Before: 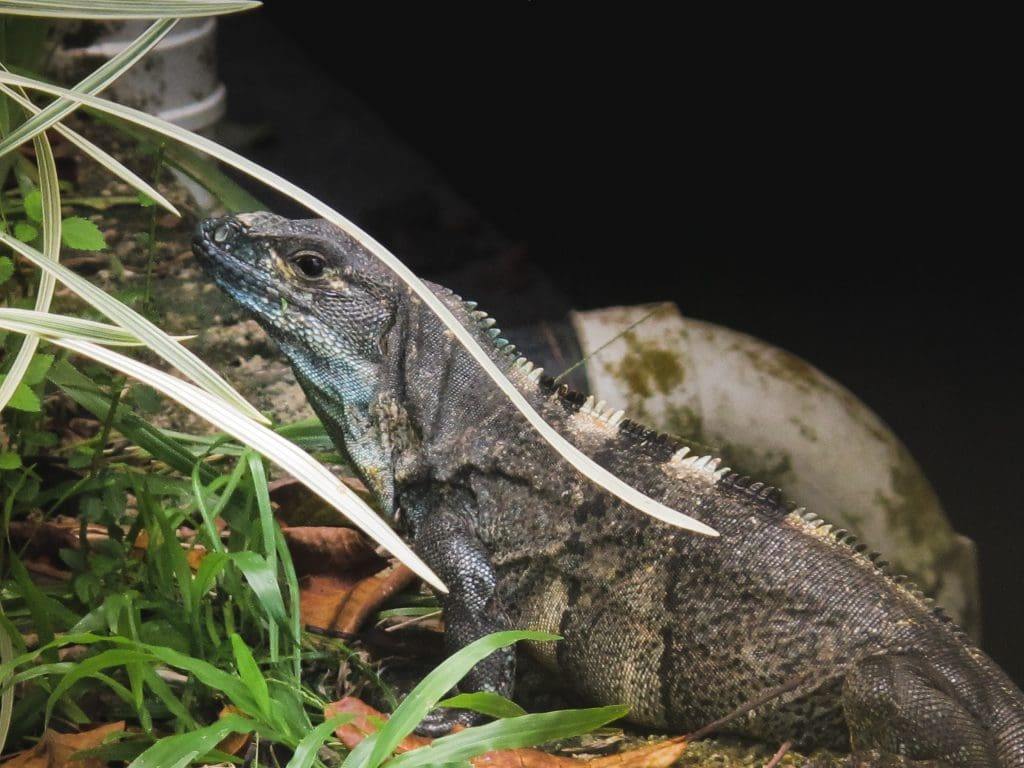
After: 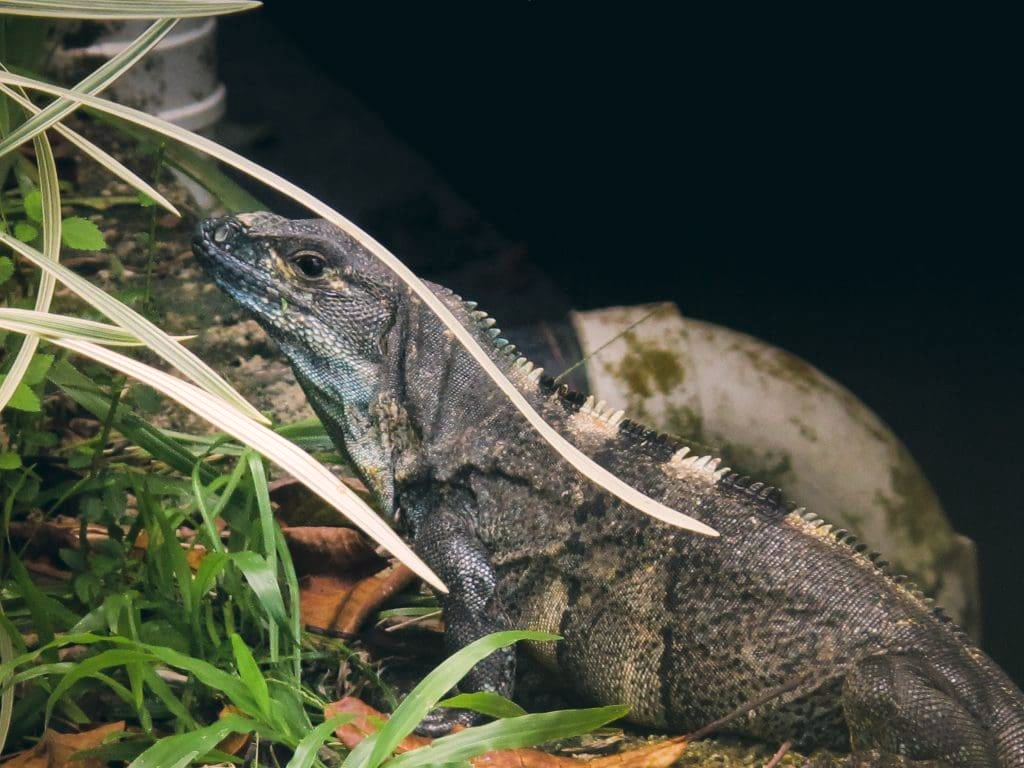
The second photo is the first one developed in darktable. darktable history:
color correction: highlights a* 5.46, highlights b* 5.34, shadows a* -4.54, shadows b* -5.13
